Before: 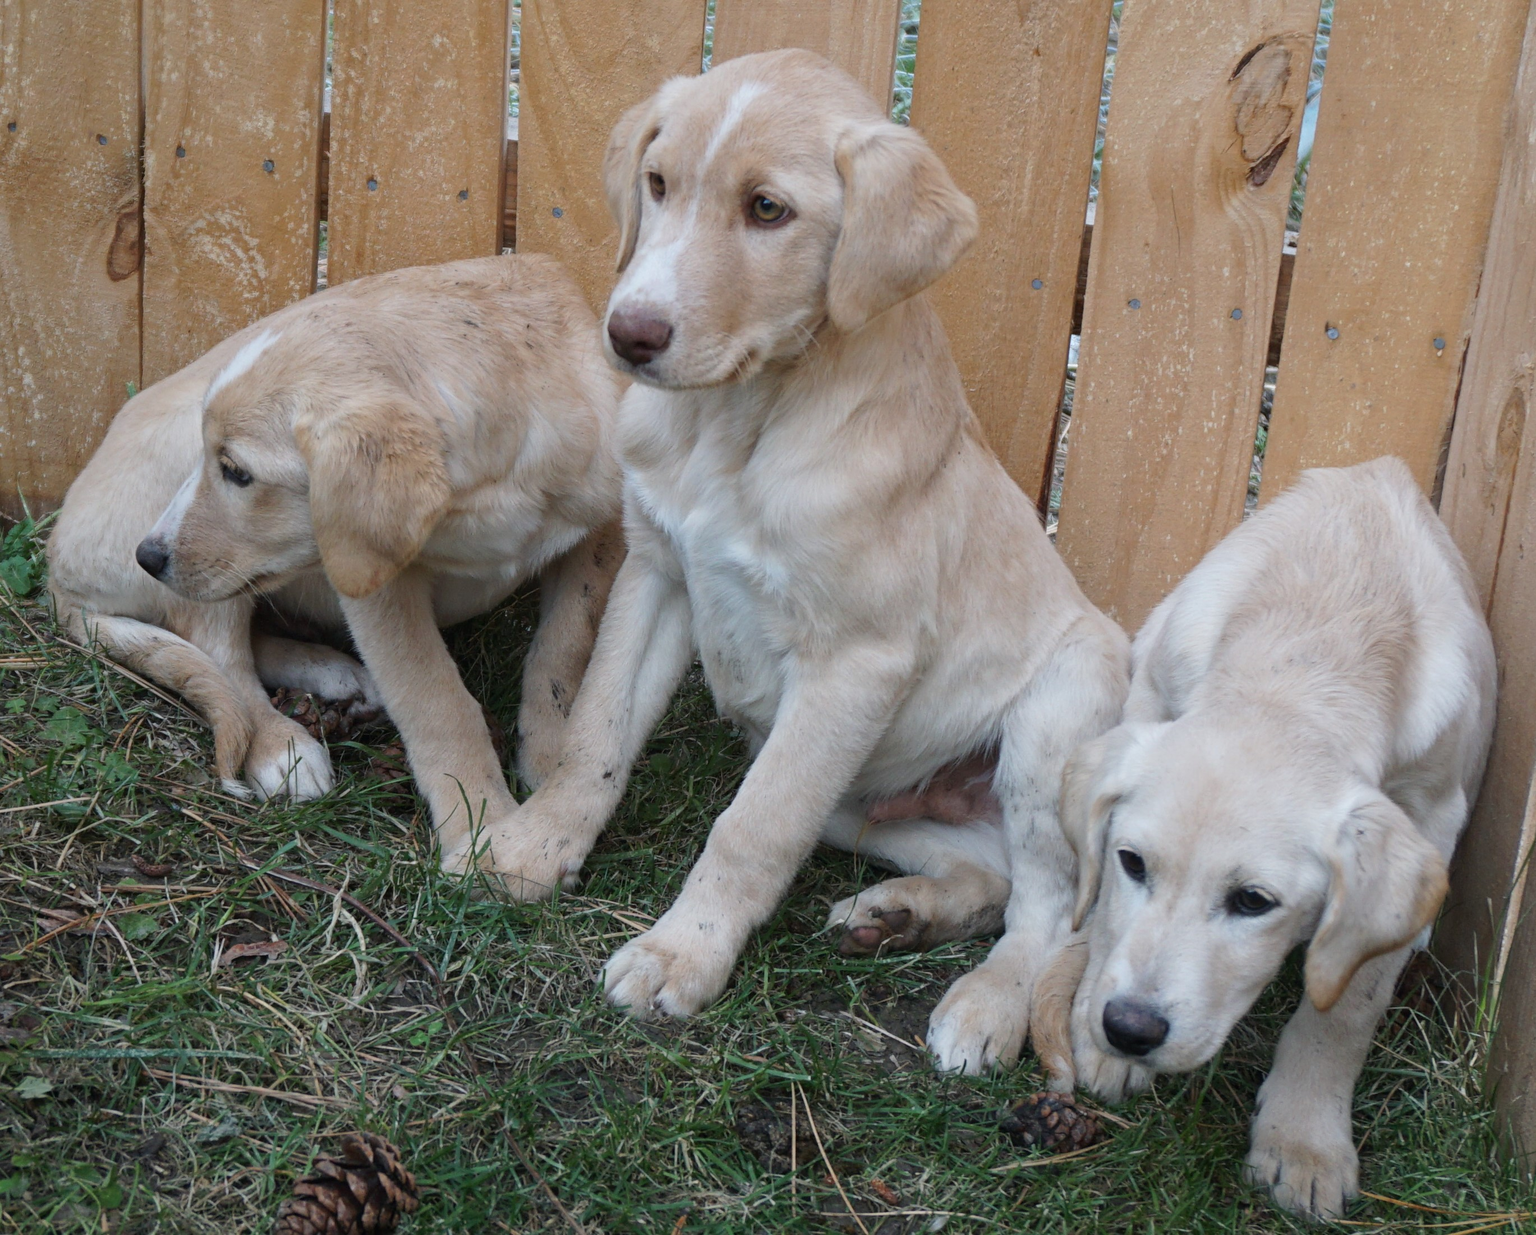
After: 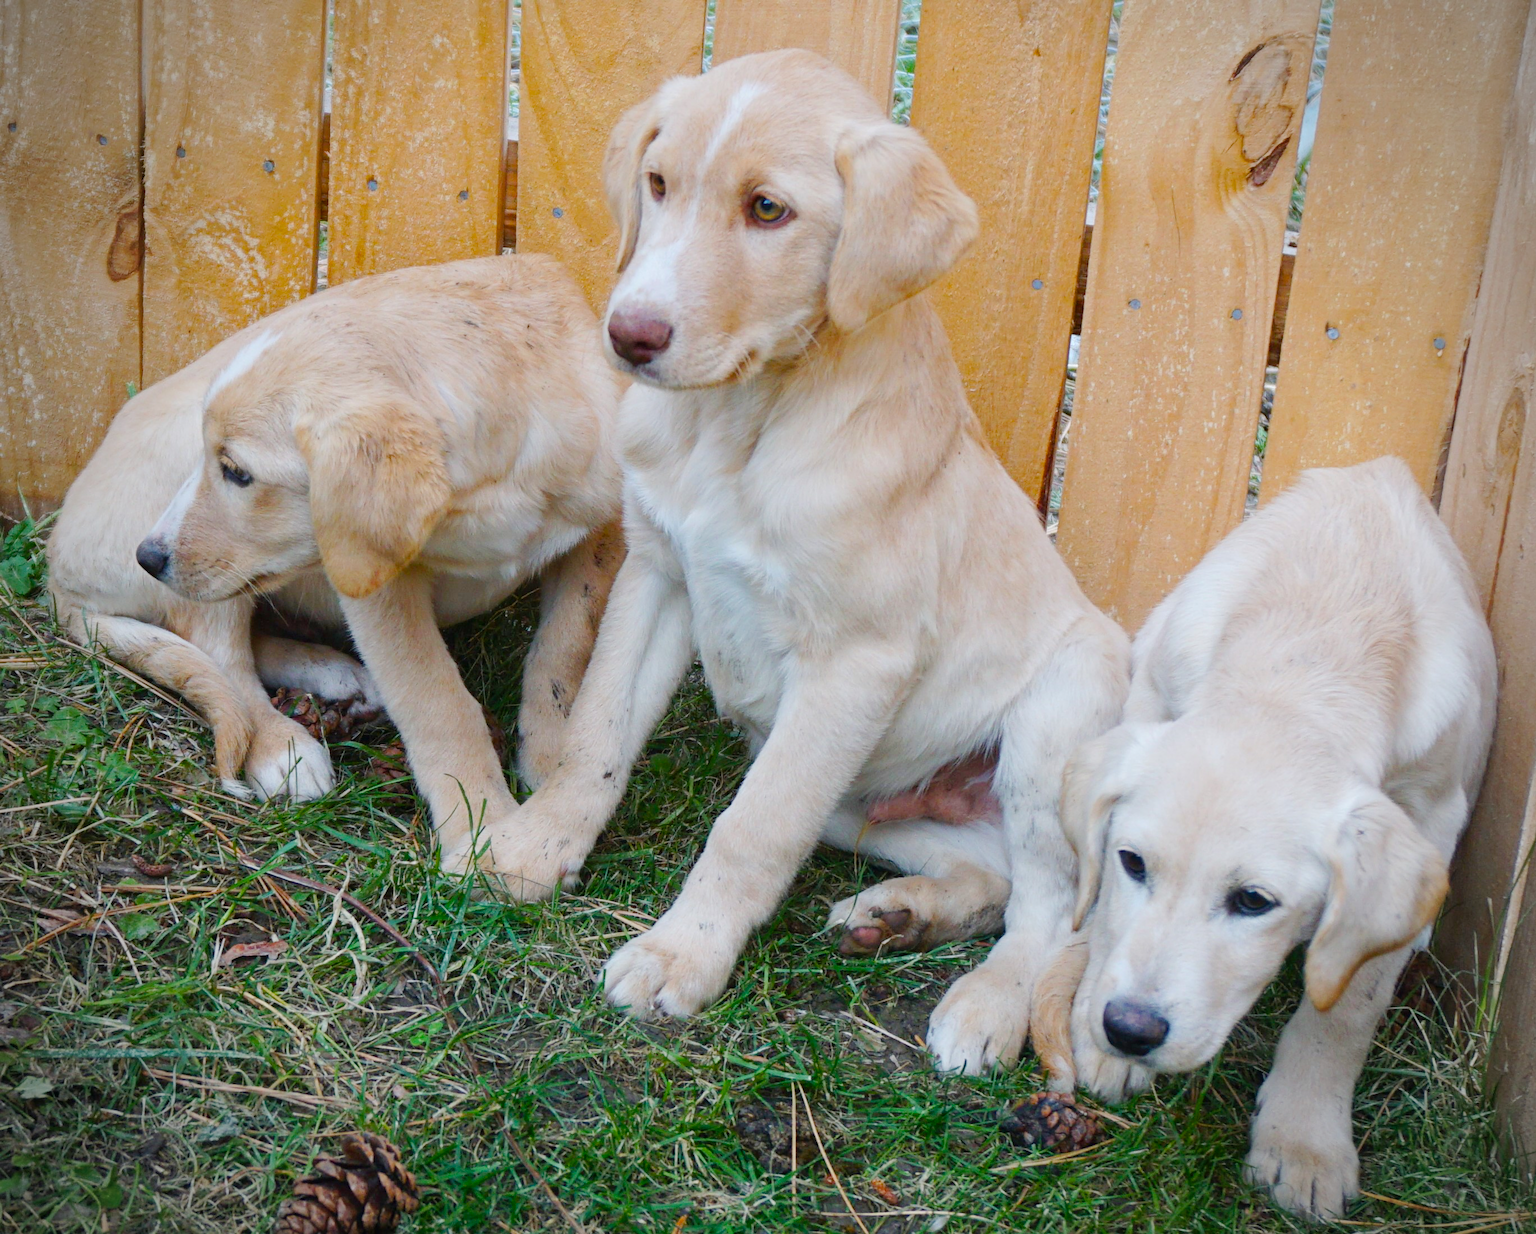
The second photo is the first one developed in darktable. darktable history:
vignetting: on, module defaults
color balance rgb: linear chroma grading › global chroma 8.72%, perceptual saturation grading › global saturation 35.959%, perceptual saturation grading › shadows 35.1%, global vibrance 9.966%
tone curve: curves: ch0 [(0, 0) (0.003, 0.004) (0.011, 0.015) (0.025, 0.033) (0.044, 0.058) (0.069, 0.091) (0.1, 0.131) (0.136, 0.179) (0.177, 0.233) (0.224, 0.295) (0.277, 0.364) (0.335, 0.434) (0.399, 0.51) (0.468, 0.583) (0.543, 0.654) (0.623, 0.724) (0.709, 0.789) (0.801, 0.852) (0.898, 0.924) (1, 1)], preserve colors none
